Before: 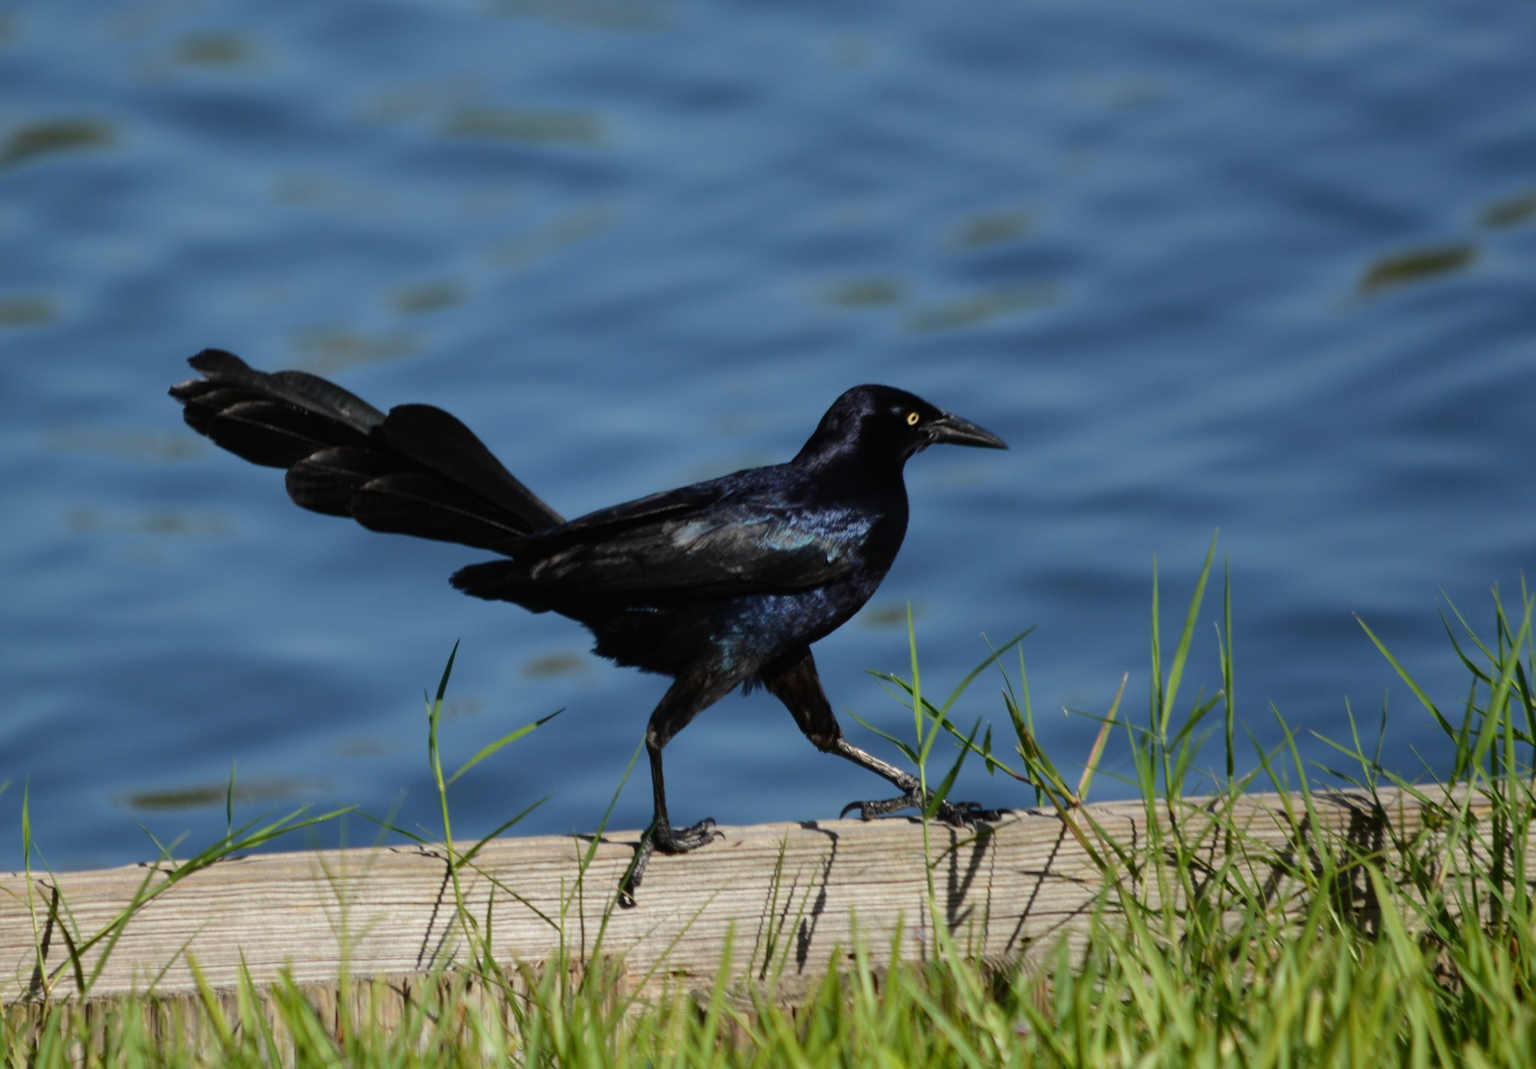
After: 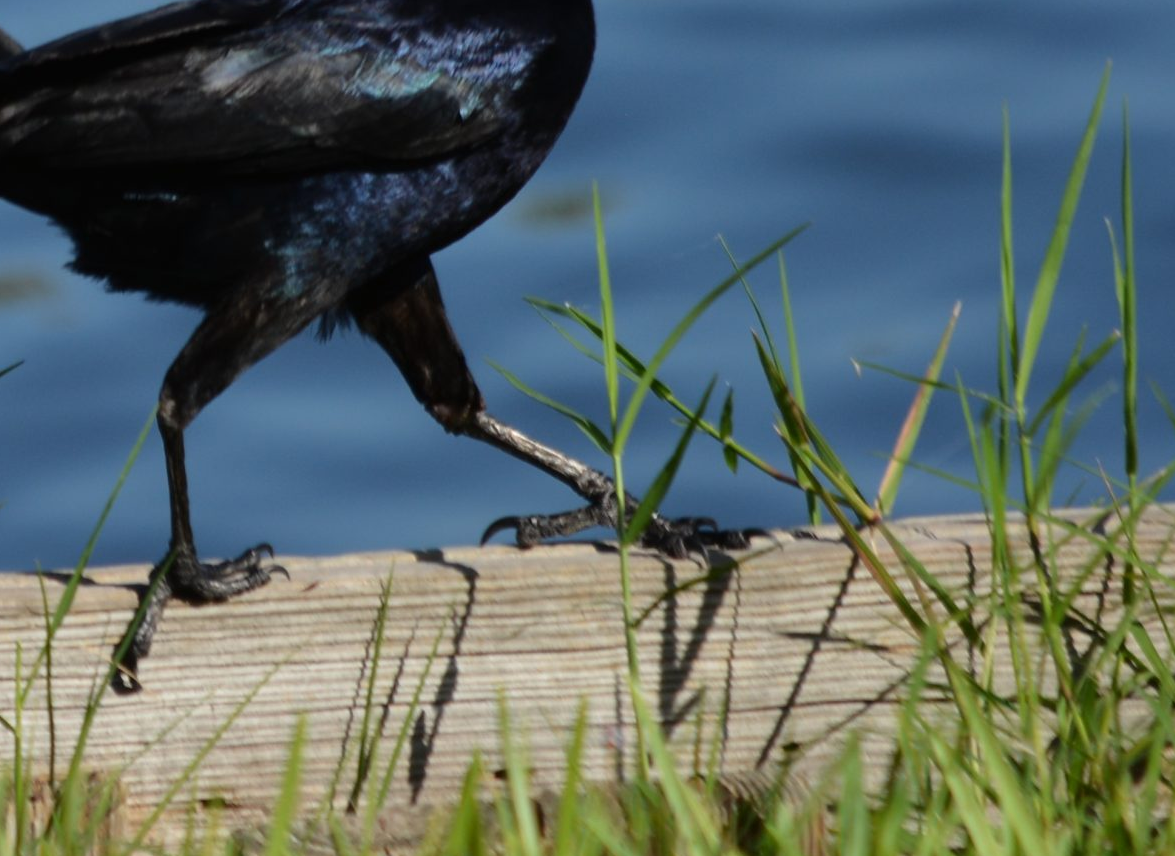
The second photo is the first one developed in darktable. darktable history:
crop: left 35.931%, top 45.999%, right 18.169%, bottom 5.884%
